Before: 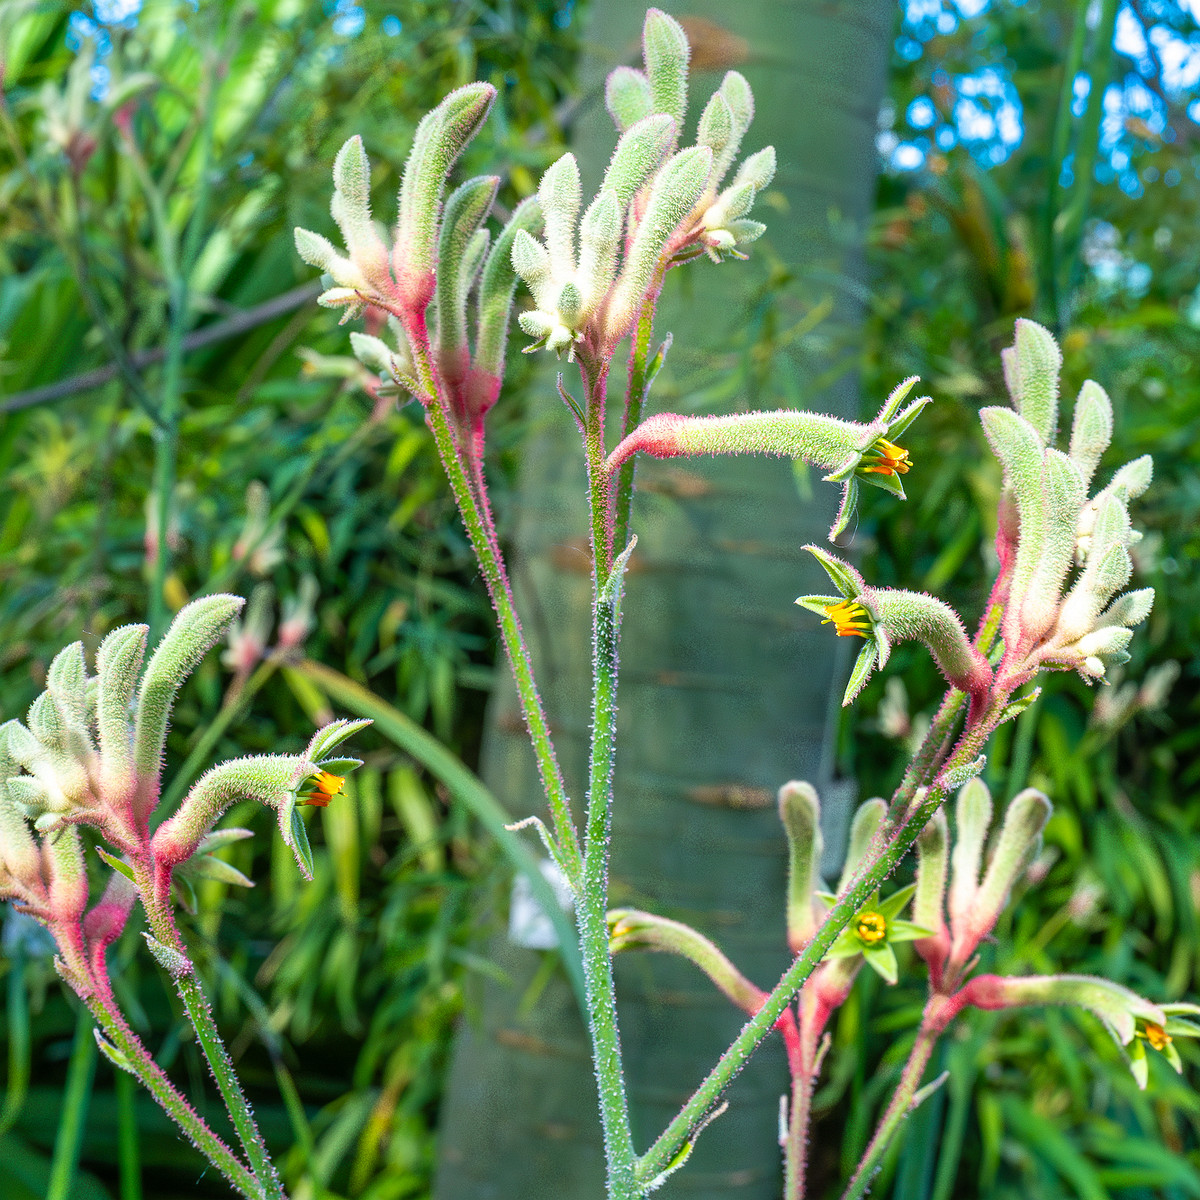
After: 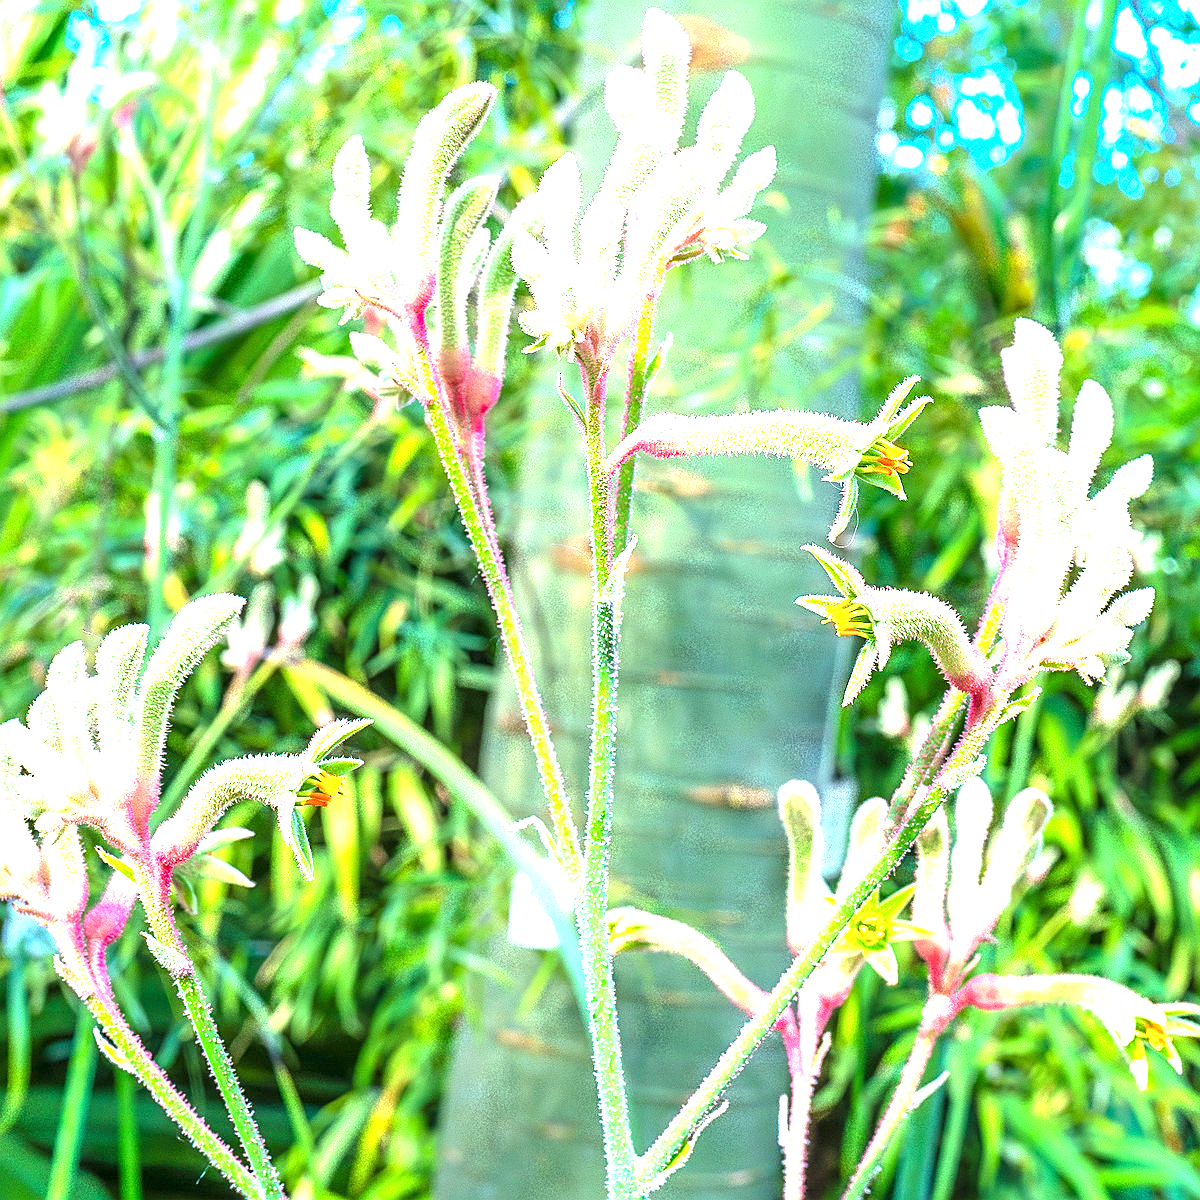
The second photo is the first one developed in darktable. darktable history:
sharpen: on, module defaults
exposure: exposure 2.018 EV, compensate exposure bias true, compensate highlight preservation false
